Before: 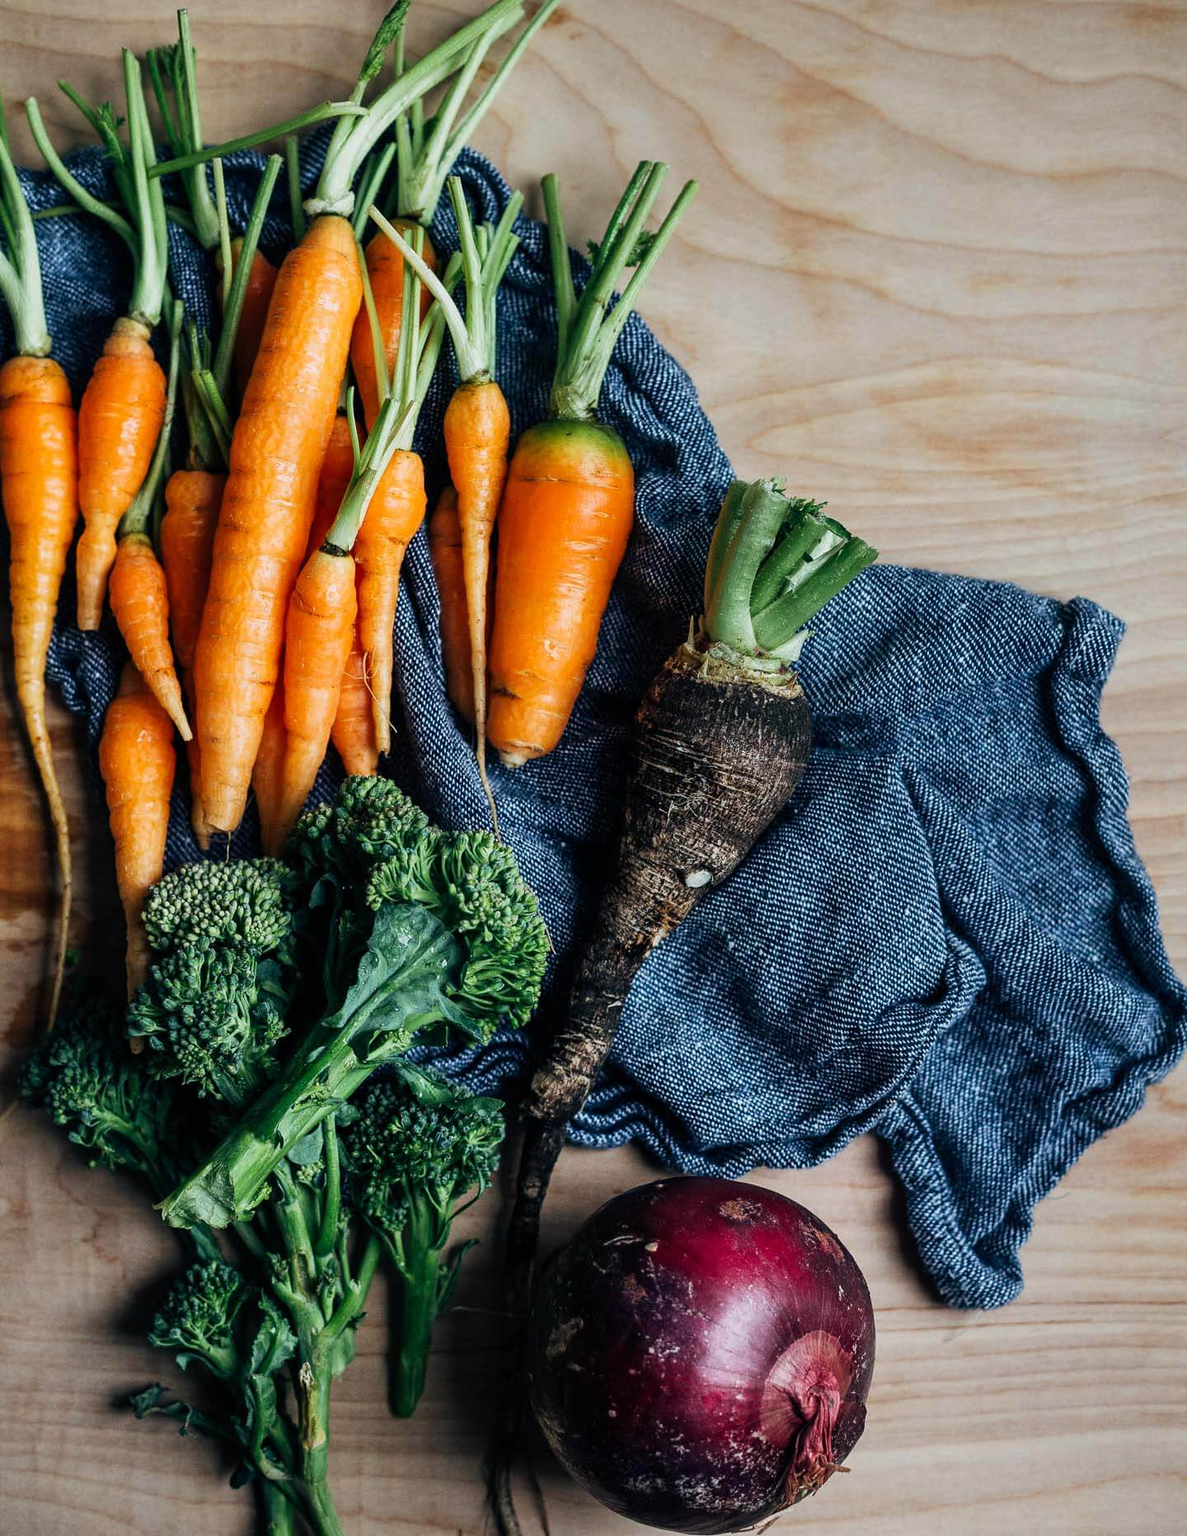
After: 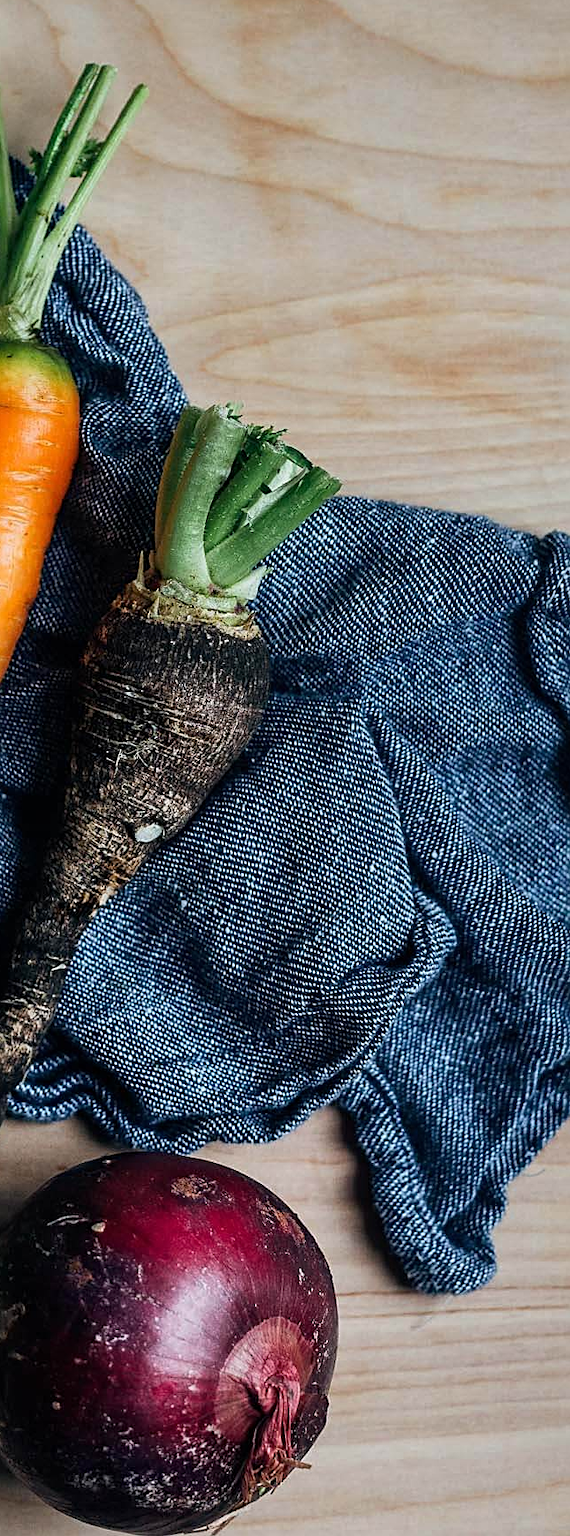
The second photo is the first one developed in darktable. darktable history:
exposure: compensate exposure bias true, compensate highlight preservation false
crop: left 47.157%, top 6.64%, right 7.98%
sharpen: radius 2.215, amount 0.387, threshold 0.137
